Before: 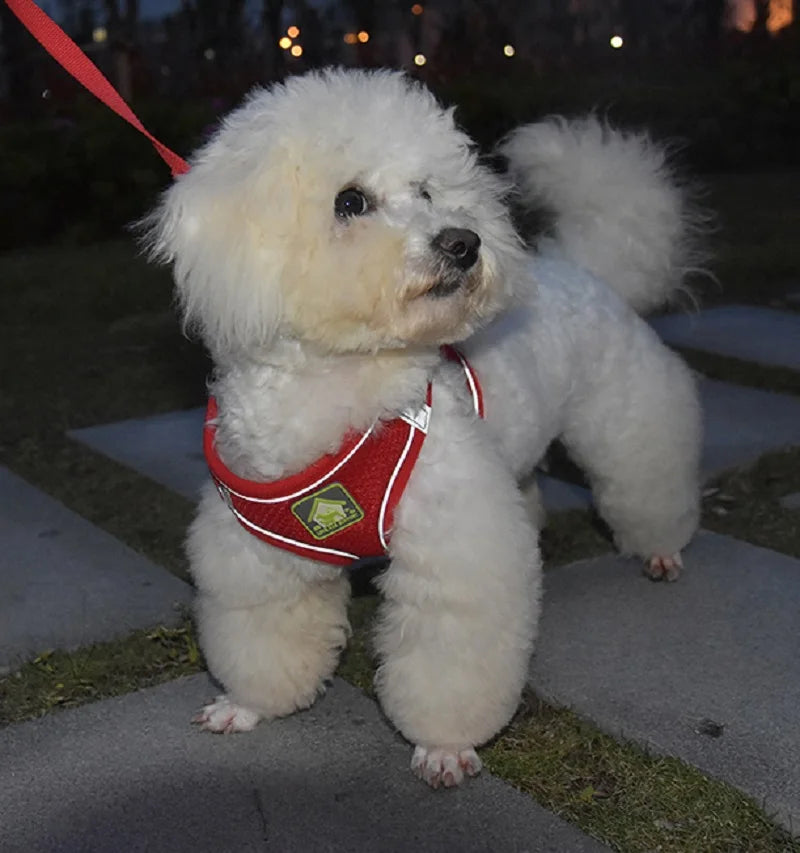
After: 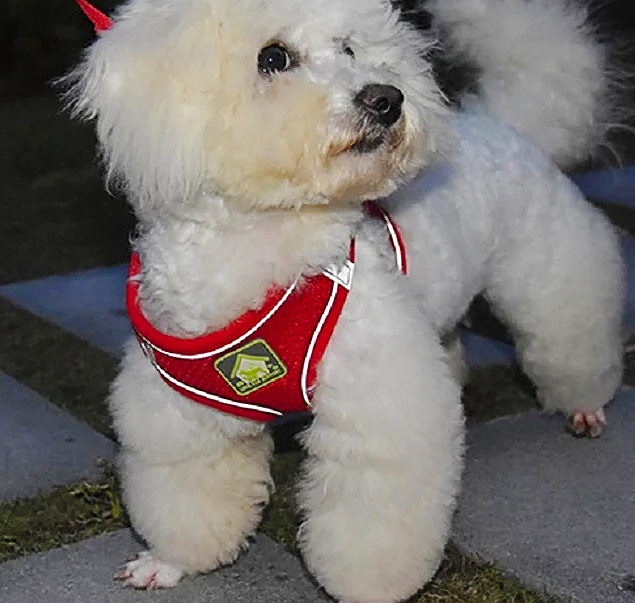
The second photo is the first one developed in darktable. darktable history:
base curve: curves: ch0 [(0, 0) (0.036, 0.025) (0.121, 0.166) (0.206, 0.329) (0.605, 0.79) (1, 1)], preserve colors none
sharpen: on, module defaults
crop: left 9.712%, top 16.928%, right 10.845%, bottom 12.332%
shadows and highlights: on, module defaults
